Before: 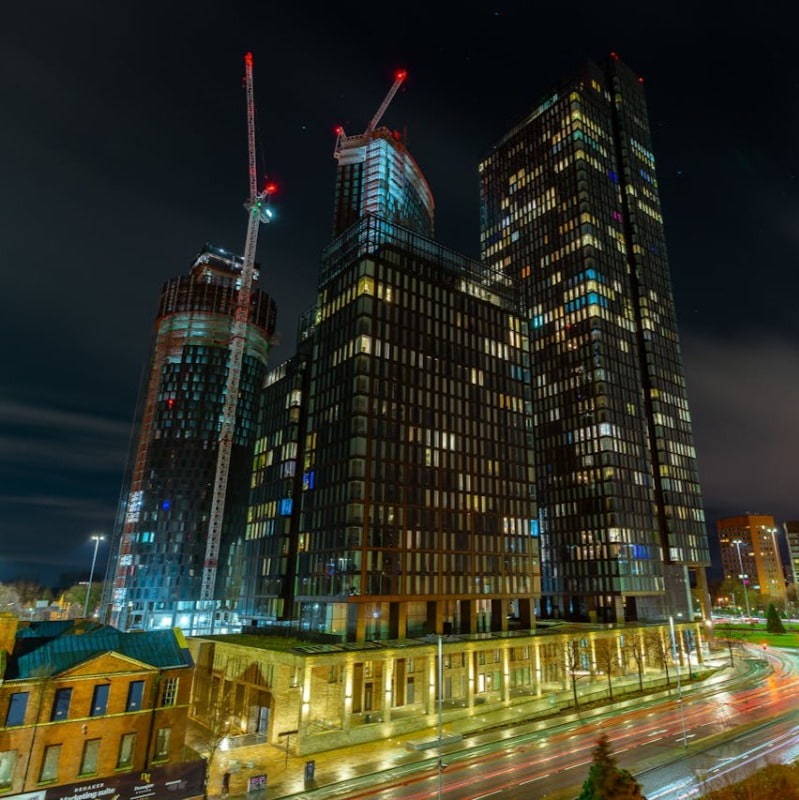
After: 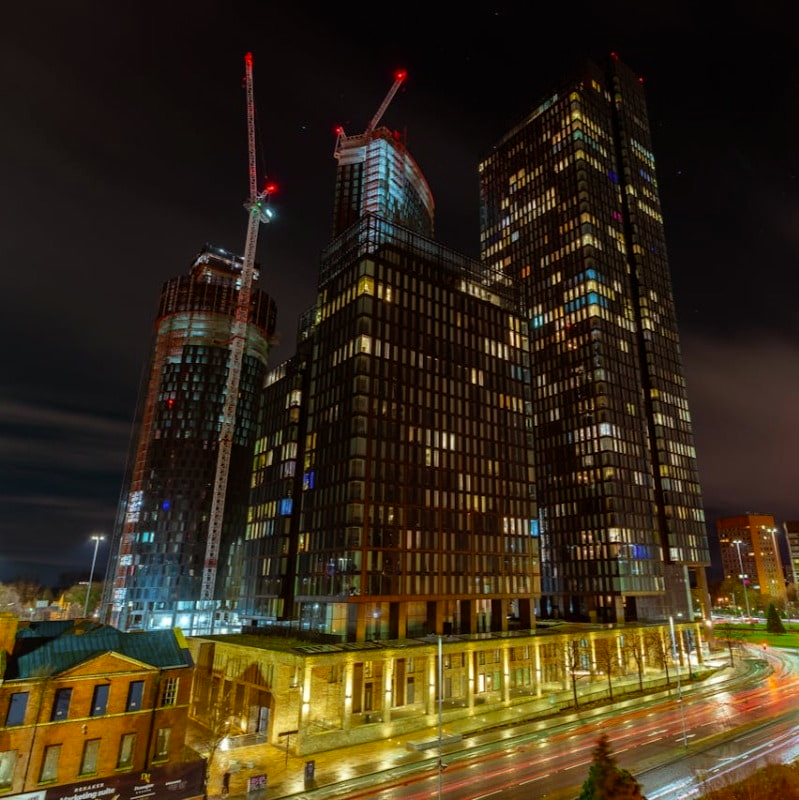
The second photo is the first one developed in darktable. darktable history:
tone equalizer: on, module defaults
rgb levels: mode RGB, independent channels, levels [[0, 0.5, 1], [0, 0.521, 1], [0, 0.536, 1]]
